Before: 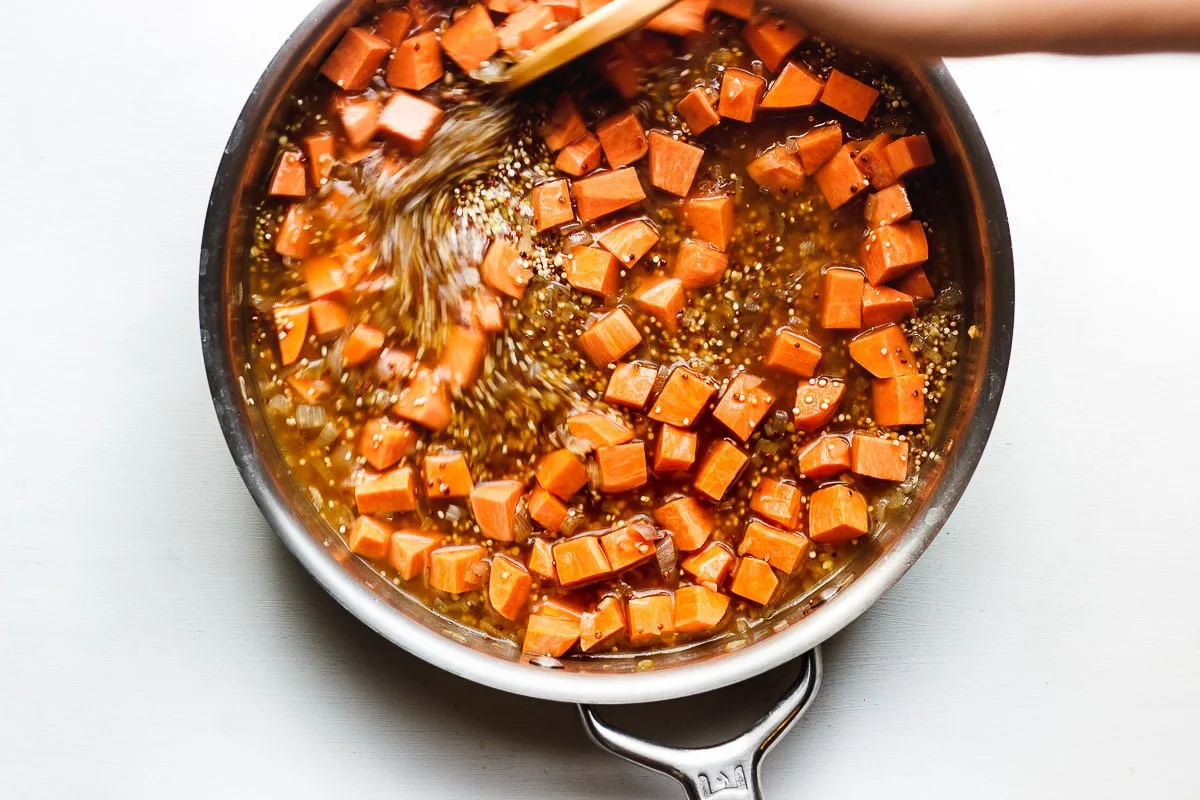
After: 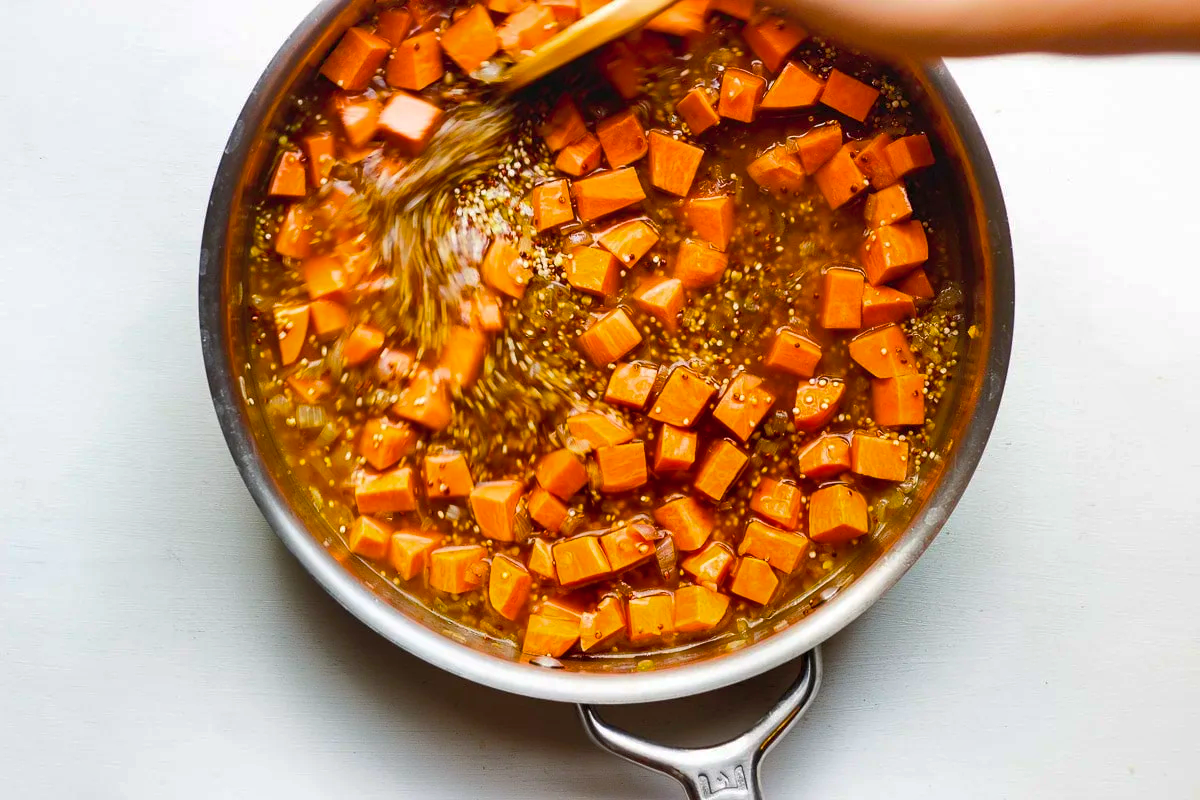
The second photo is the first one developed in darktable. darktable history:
color balance rgb: linear chroma grading › global chroma 3.359%, perceptual saturation grading › global saturation 30.585%, global vibrance 20%
shadows and highlights: highlights color adjustment 56.6%
